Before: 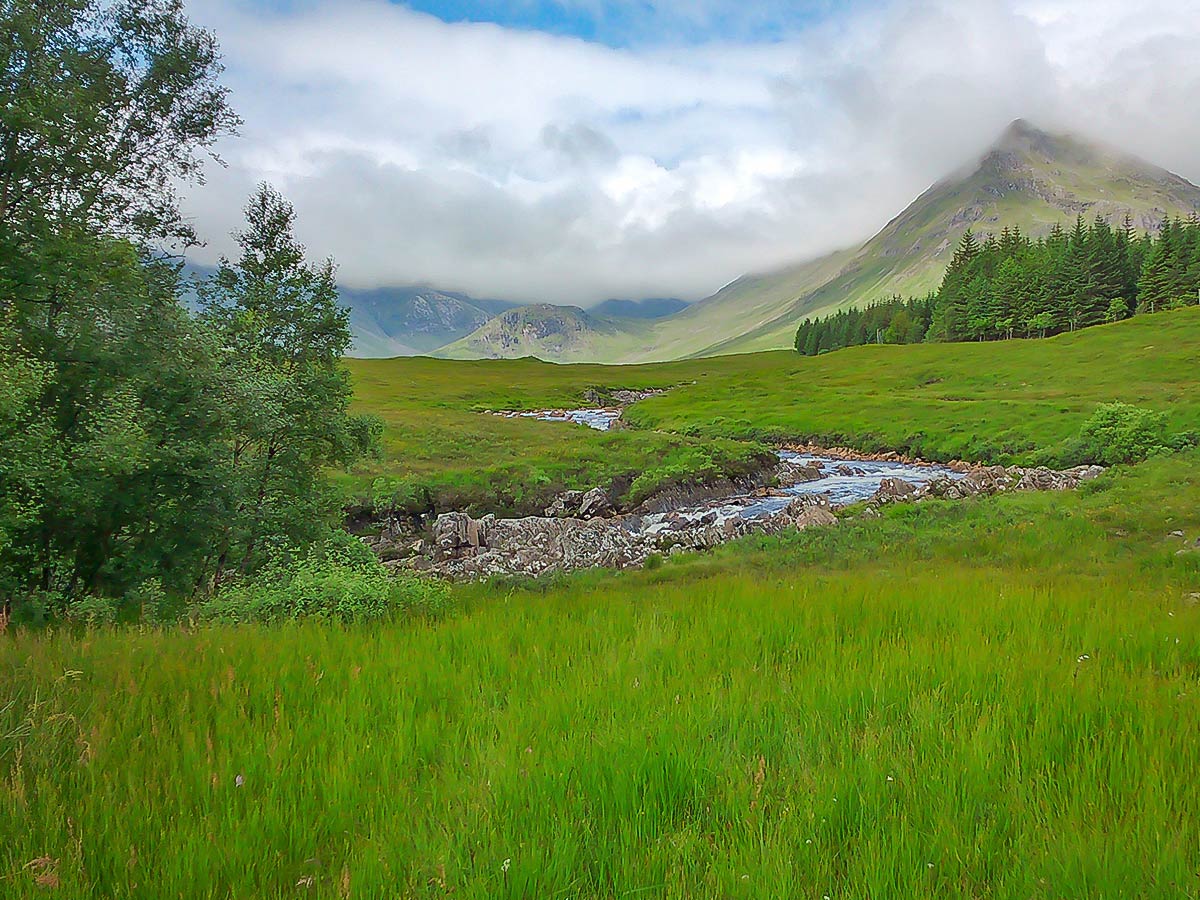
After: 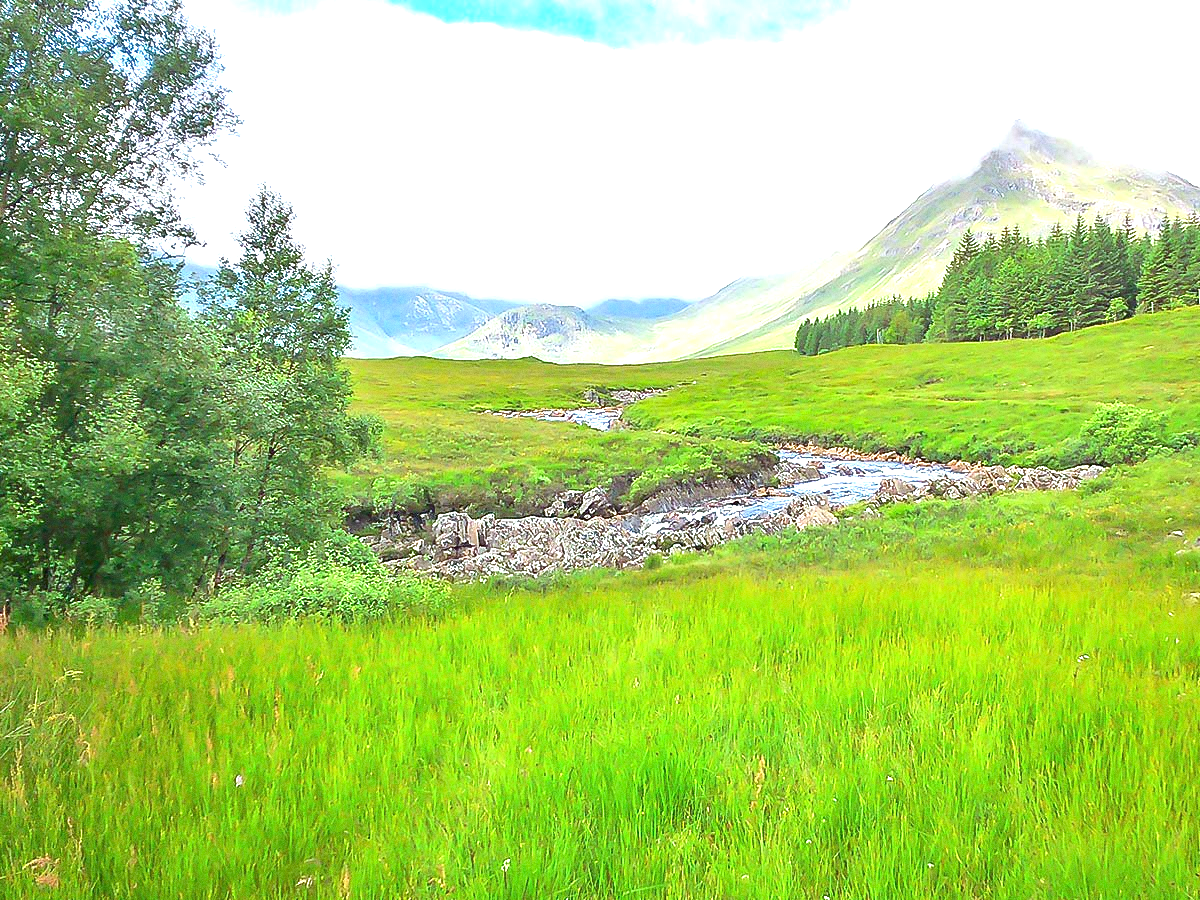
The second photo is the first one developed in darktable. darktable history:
white balance: red 0.974, blue 1.044
grain: coarseness 0.09 ISO
exposure: black level correction 0, exposure 1.675 EV, compensate exposure bias true, compensate highlight preservation false
